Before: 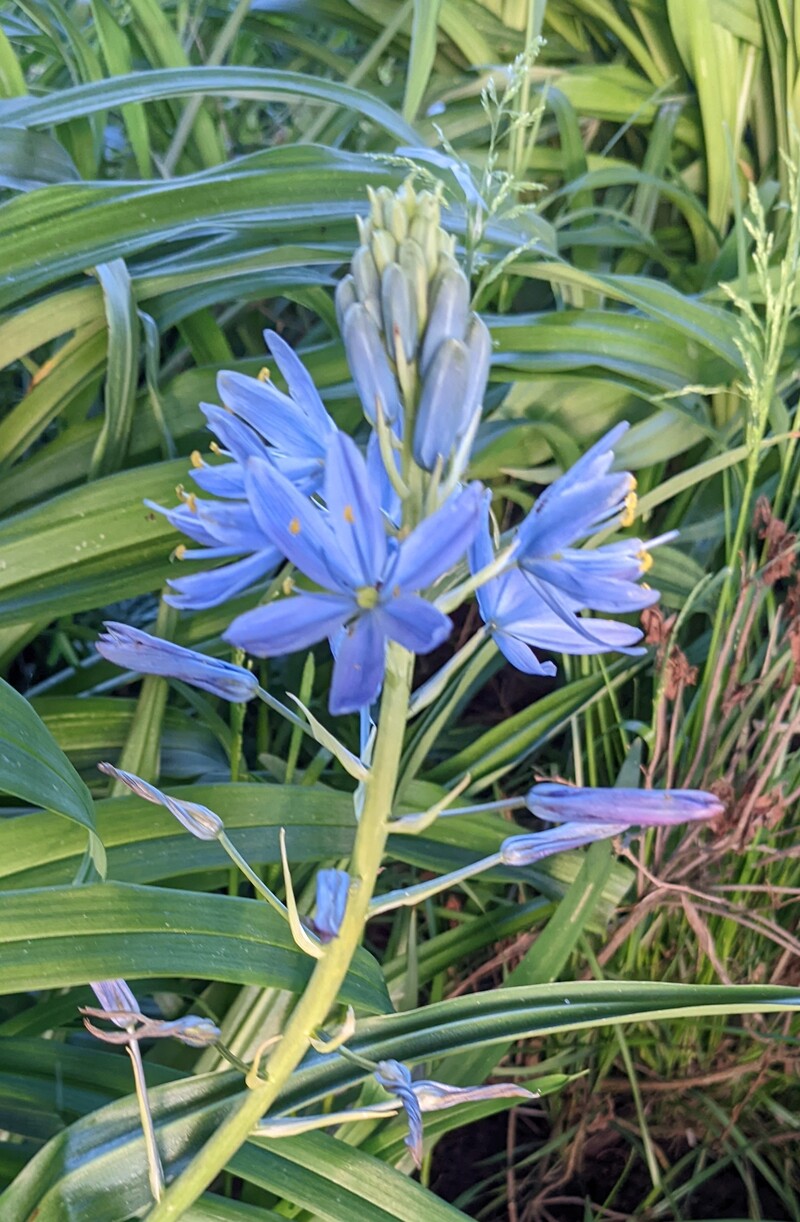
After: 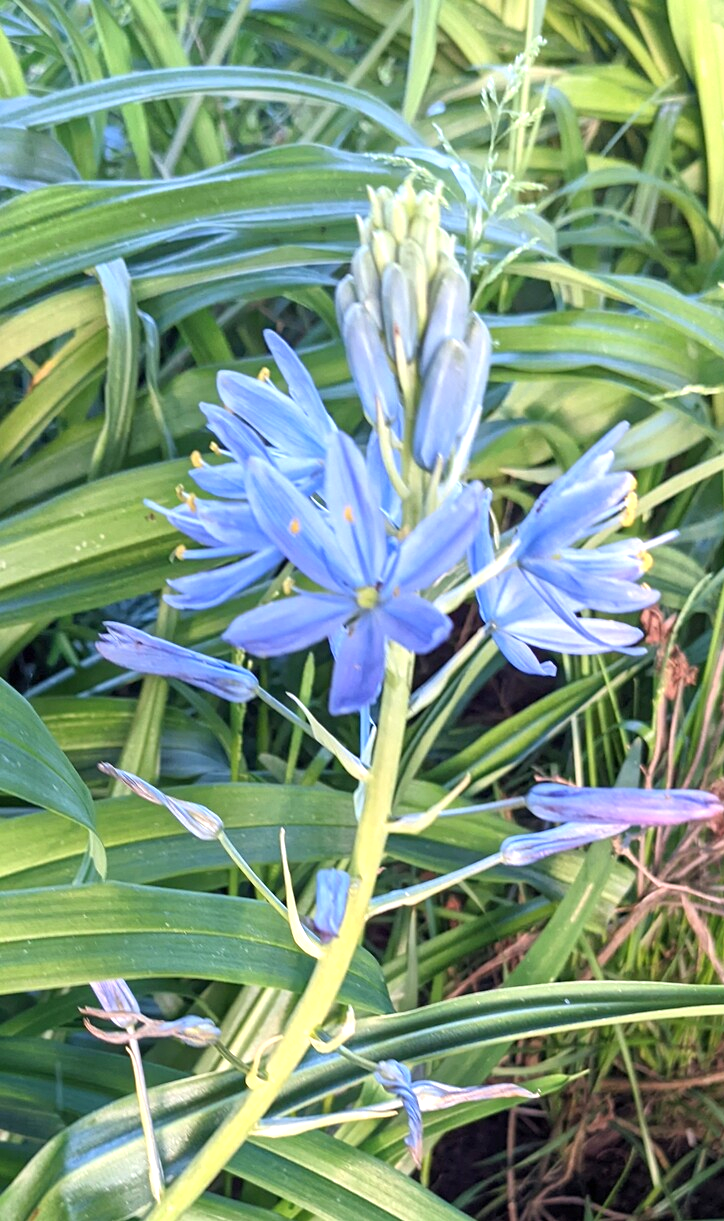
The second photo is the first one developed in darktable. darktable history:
crop: right 9.487%, bottom 0.039%
exposure: exposure 0.649 EV, compensate exposure bias true, compensate highlight preservation false
